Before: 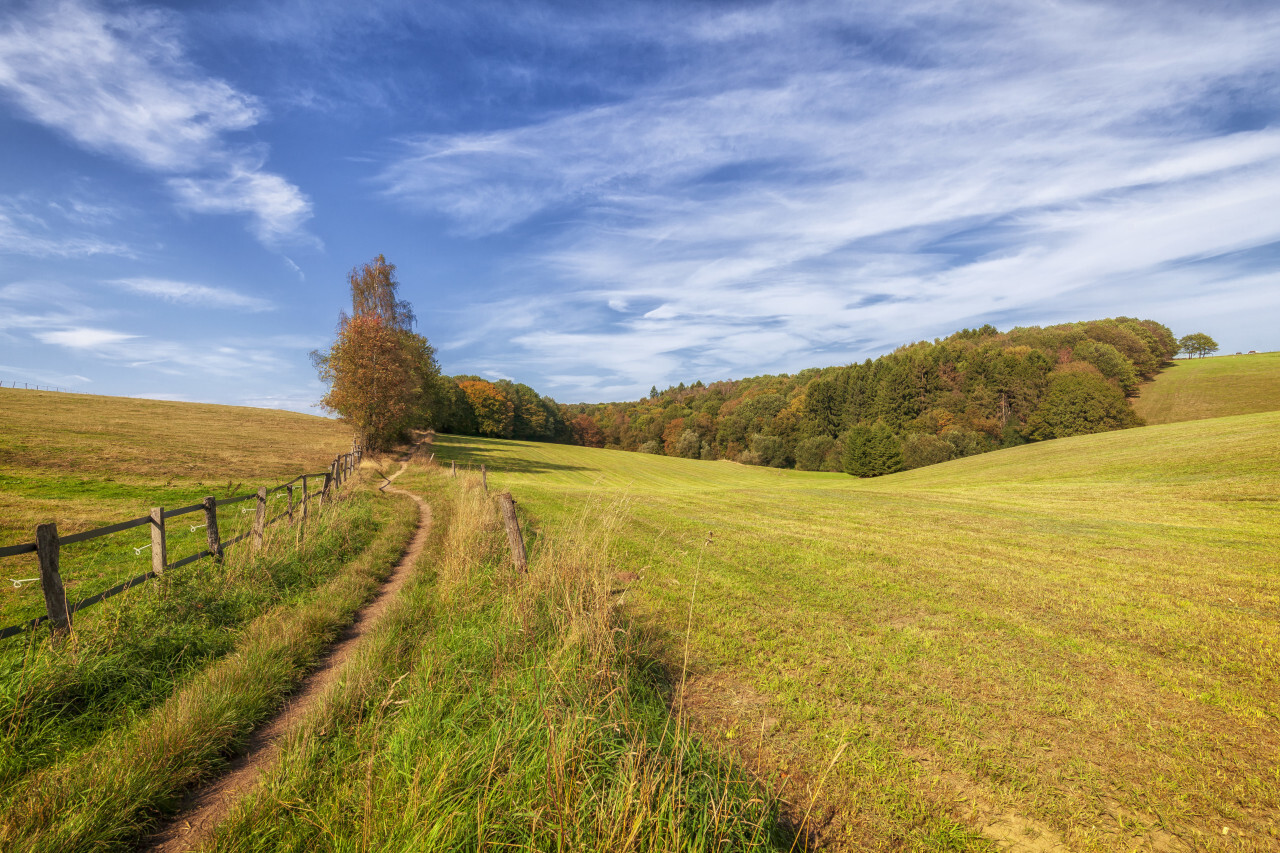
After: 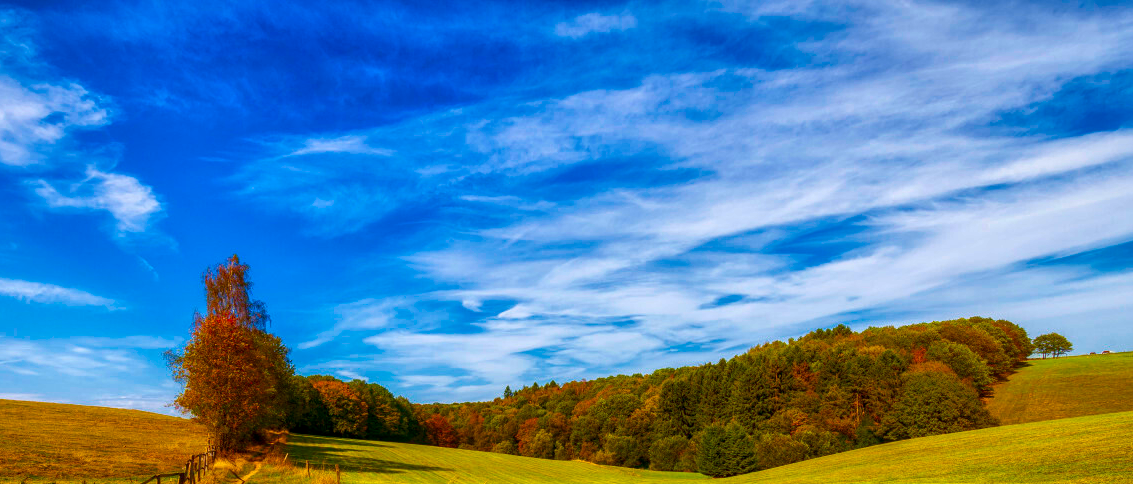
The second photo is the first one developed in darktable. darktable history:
local contrast: highlights 103%, shadows 98%, detail 119%, midtone range 0.2
contrast brightness saturation: brightness -0.201, saturation 0.084
crop and rotate: left 11.445%, bottom 43.144%
color balance rgb: perceptual saturation grading › global saturation 30.959%, global vibrance 59.41%
shadows and highlights: highlights color adjustment 79.12%, soften with gaussian
